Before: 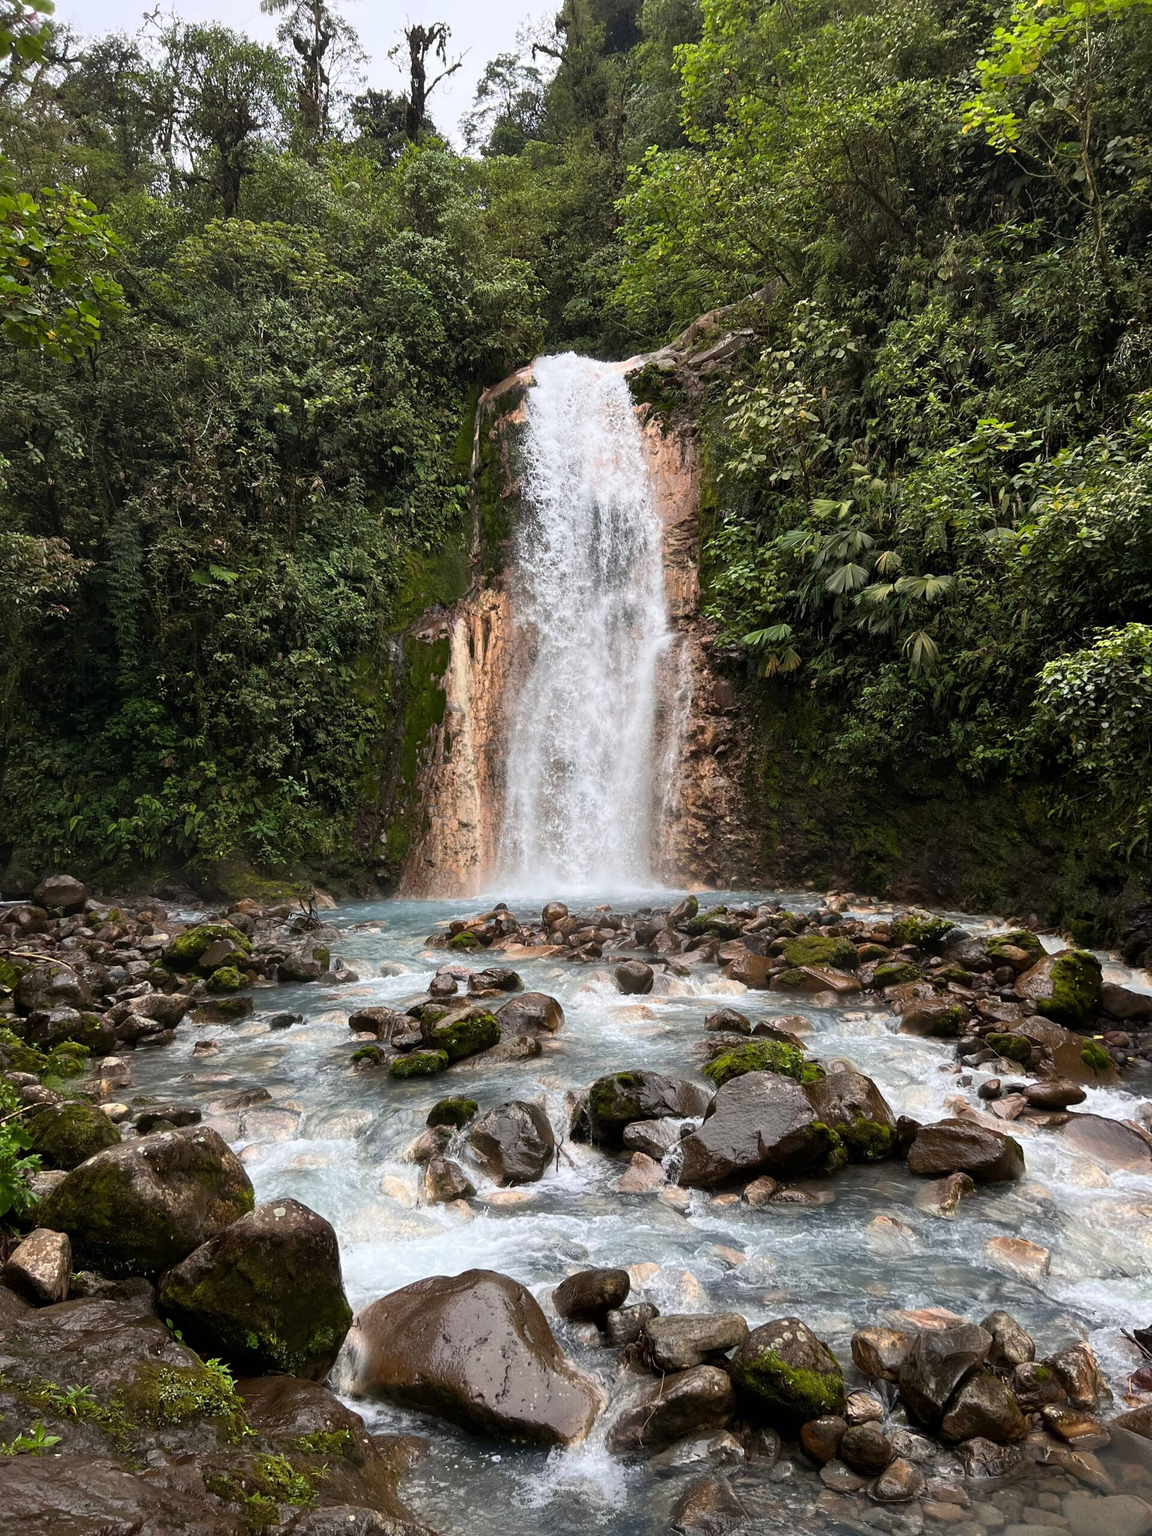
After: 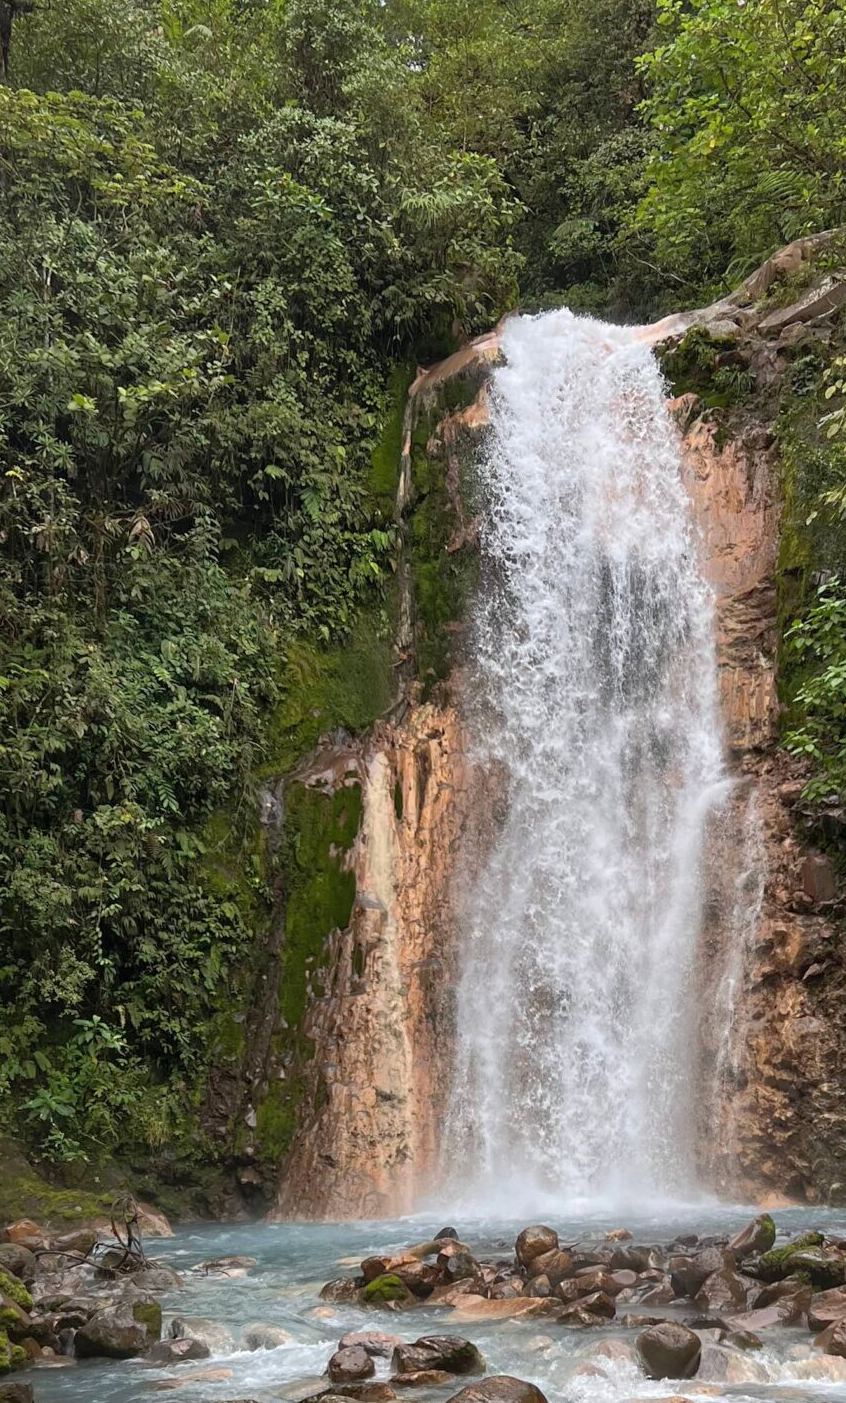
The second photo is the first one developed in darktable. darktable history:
crop: left 20.248%, top 10.86%, right 35.675%, bottom 34.321%
shadows and highlights: on, module defaults
